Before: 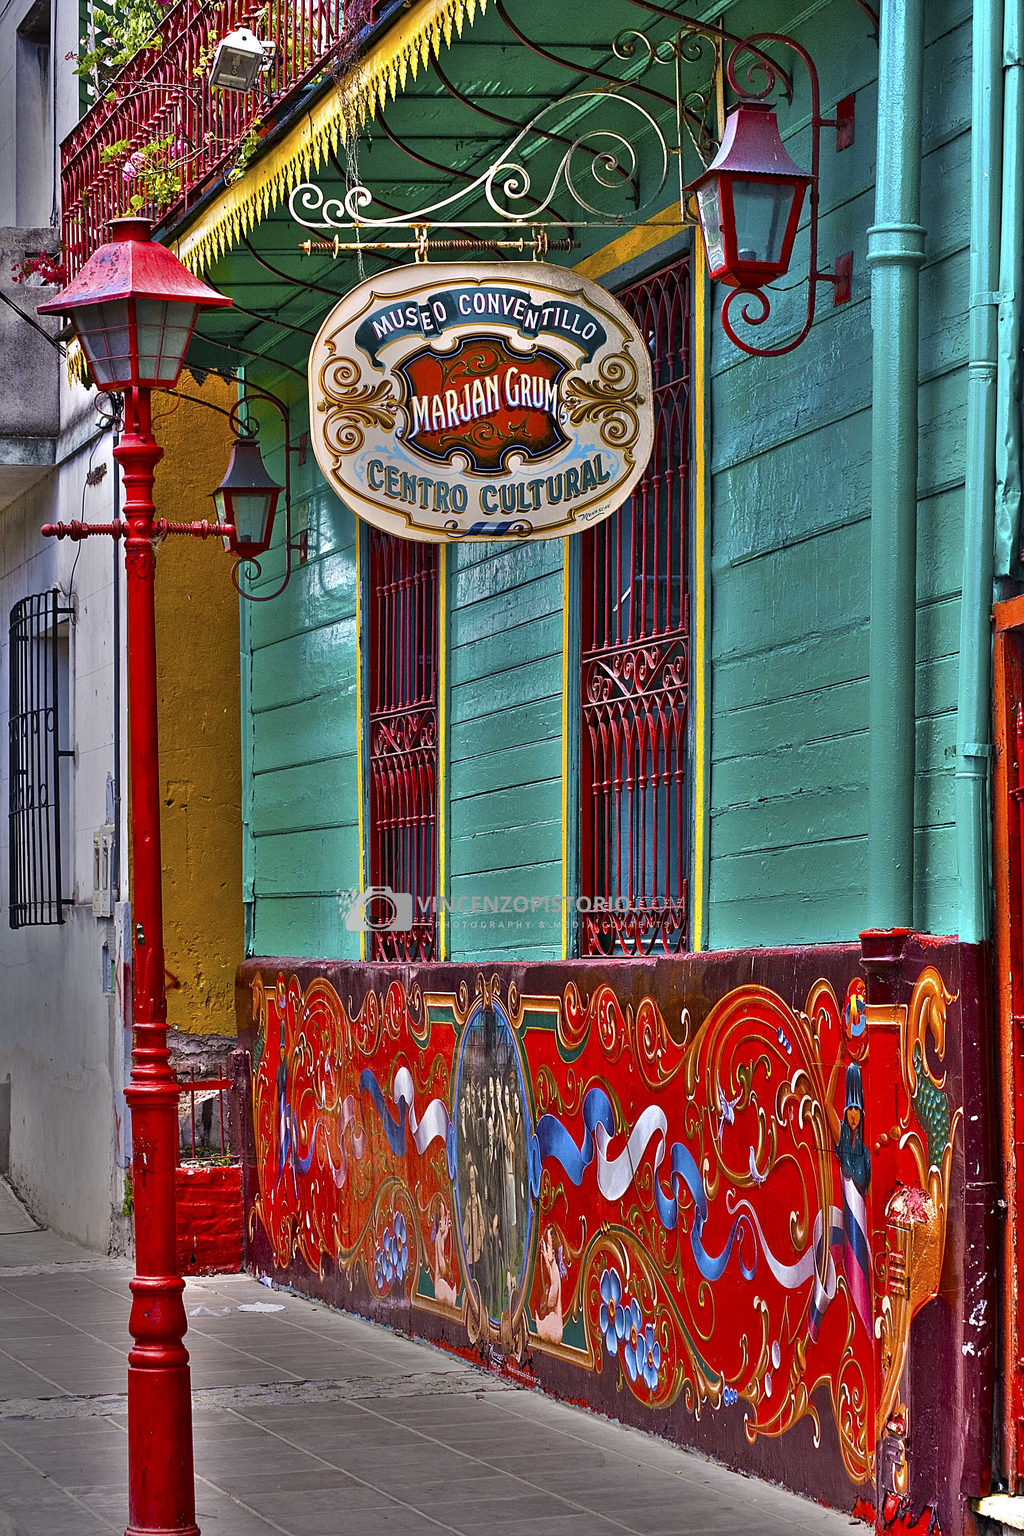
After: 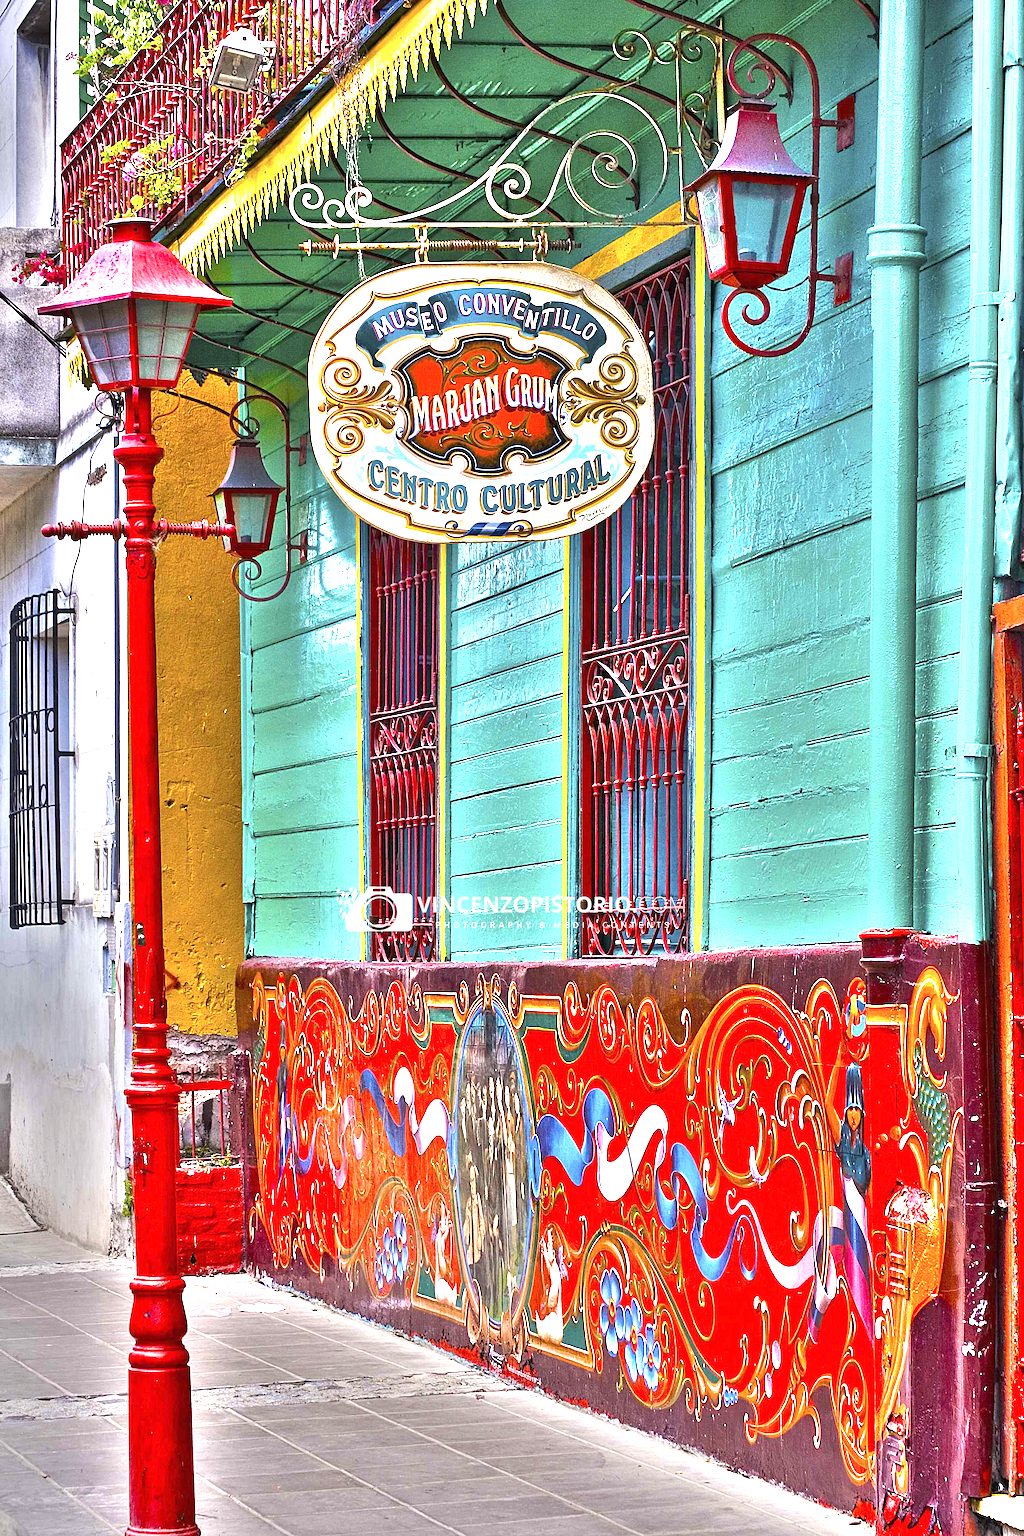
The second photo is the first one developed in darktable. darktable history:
exposure: black level correction 0, exposure 1.664 EV, compensate highlight preservation false
